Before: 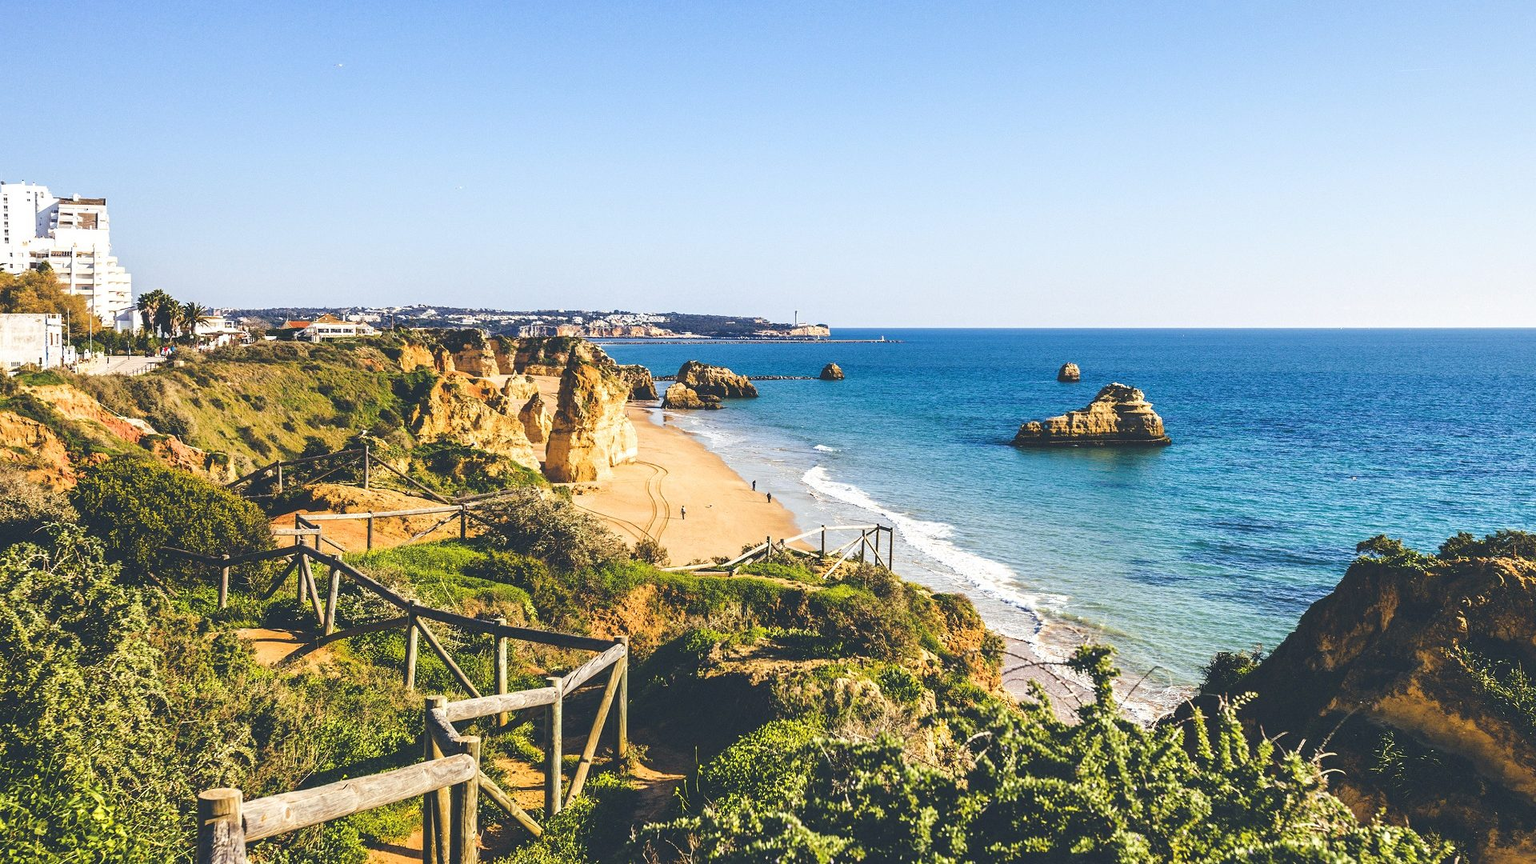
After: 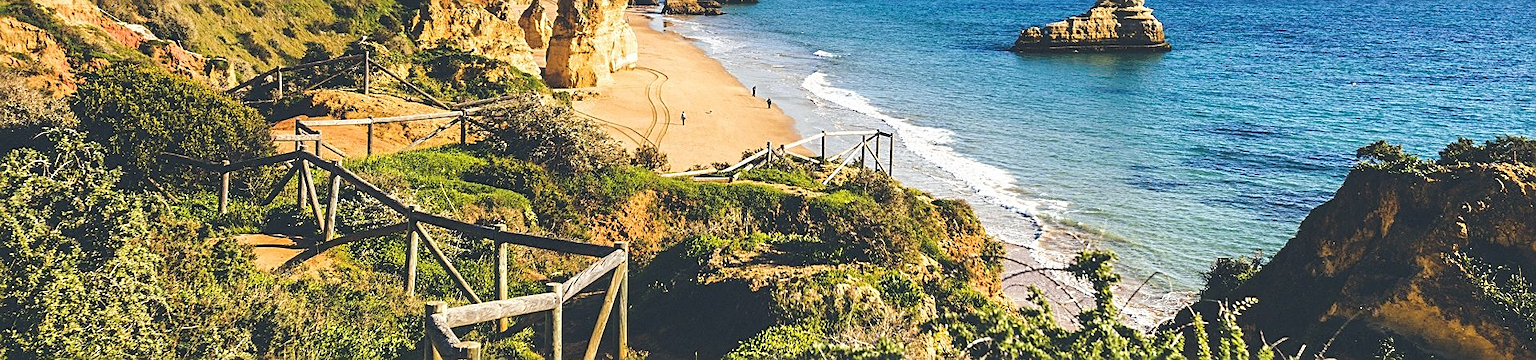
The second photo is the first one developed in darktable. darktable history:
sharpen: on, module defaults
color calibration: gray › normalize channels true, illuminant same as pipeline (D50), adaptation XYZ, x 0.345, y 0.358, temperature 5003.79 K, gamut compression 0.026
crop: top 45.681%, bottom 12.143%
